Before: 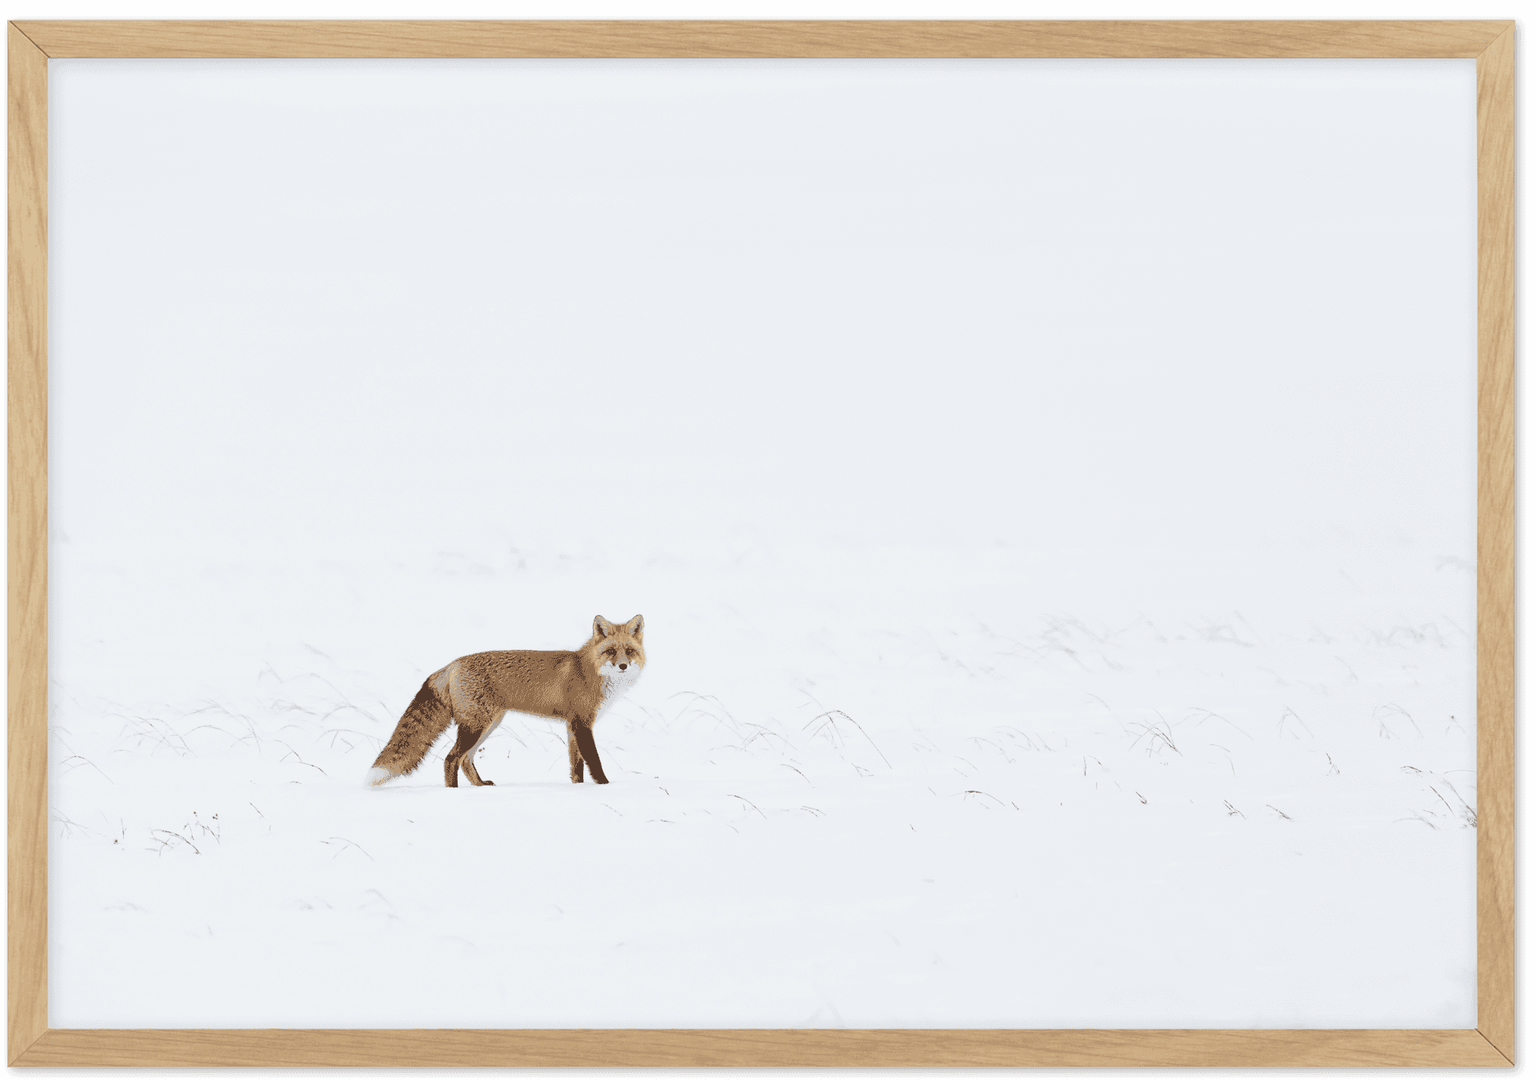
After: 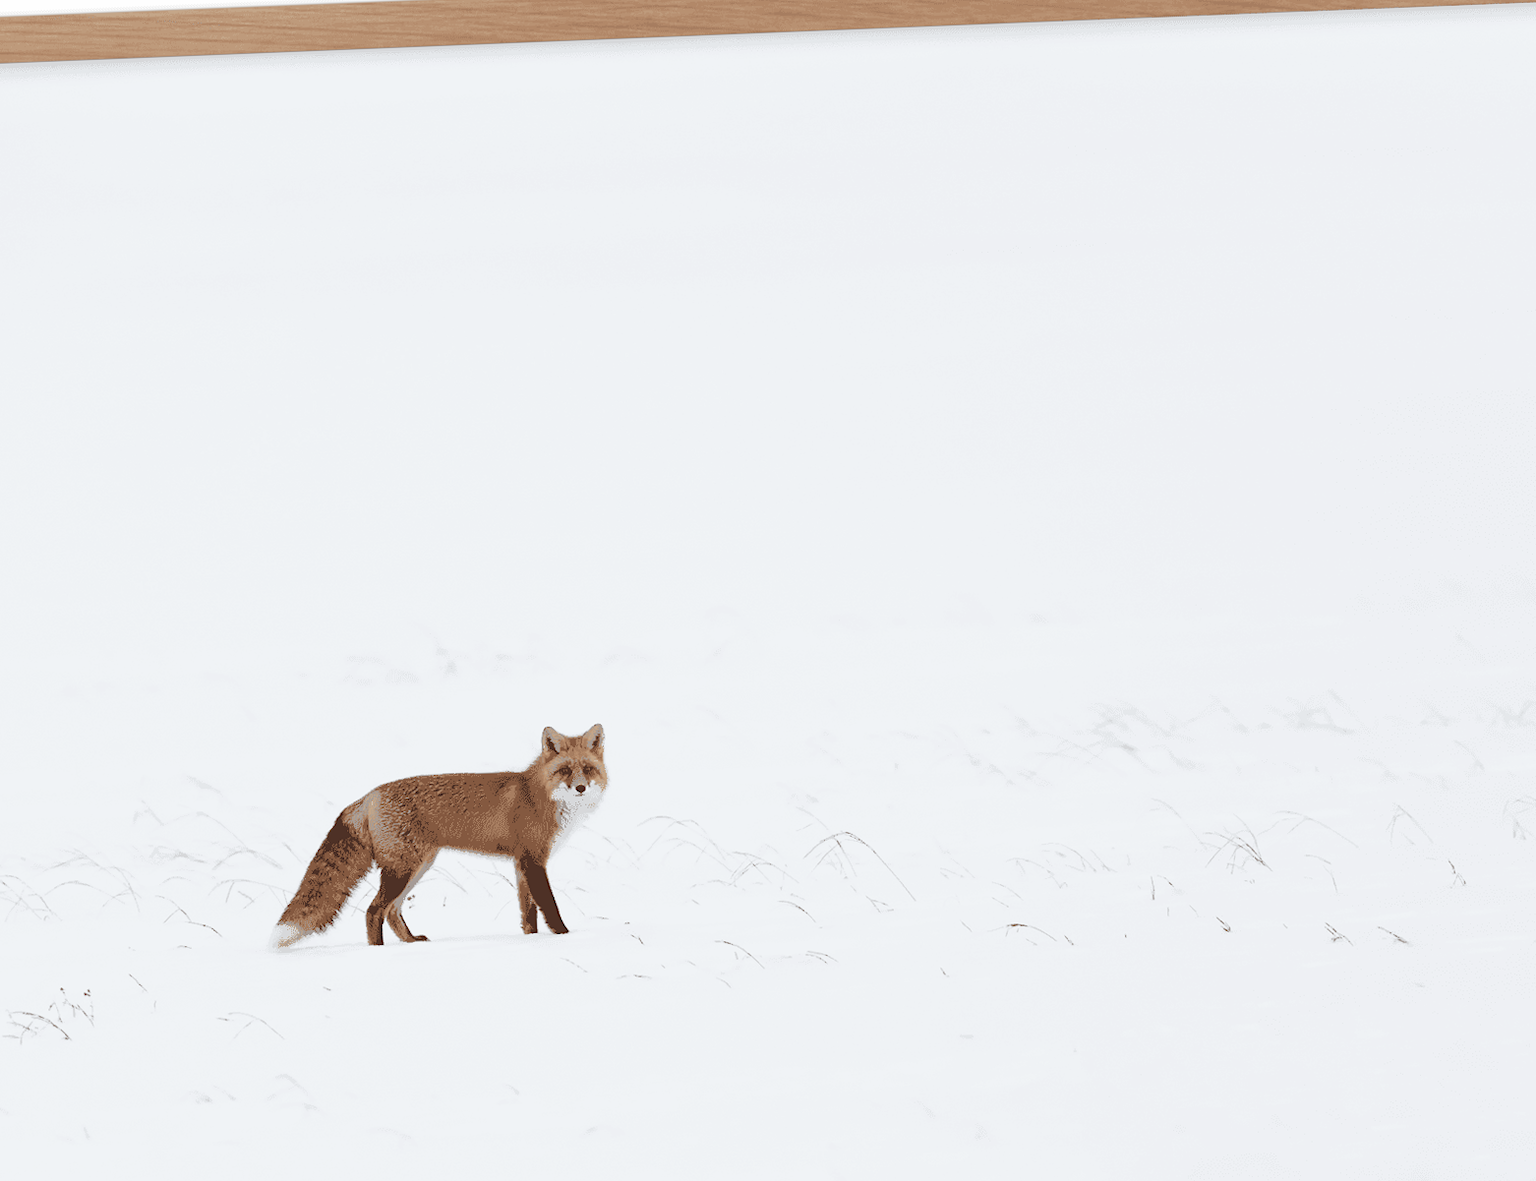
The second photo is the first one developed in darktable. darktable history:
color zones: curves: ch0 [(0, 0.299) (0.25, 0.383) (0.456, 0.352) (0.736, 0.571)]; ch1 [(0, 0.63) (0.151, 0.568) (0.254, 0.416) (0.47, 0.558) (0.732, 0.37) (0.909, 0.492)]; ch2 [(0.004, 0.604) (0.158, 0.443) (0.257, 0.403) (0.761, 0.468)]
rotate and perspective: rotation -2.29°, automatic cropping off
crop: left 11.225%, top 5.381%, right 9.565%, bottom 10.314%
